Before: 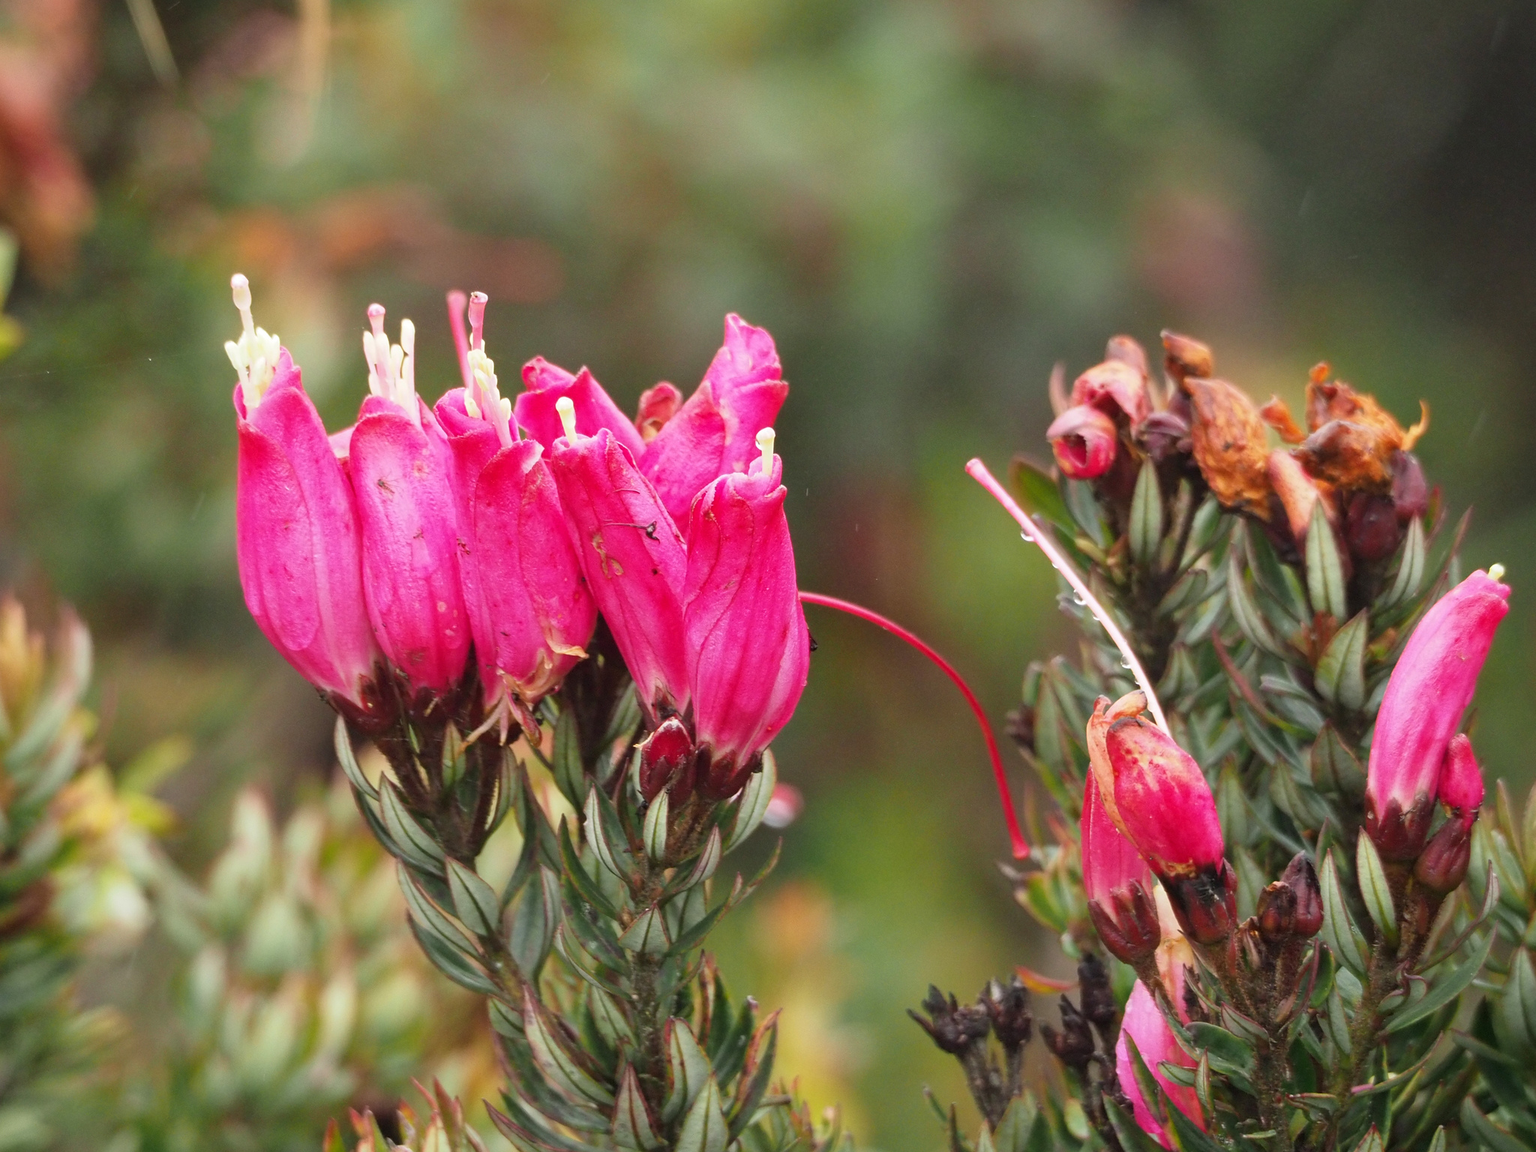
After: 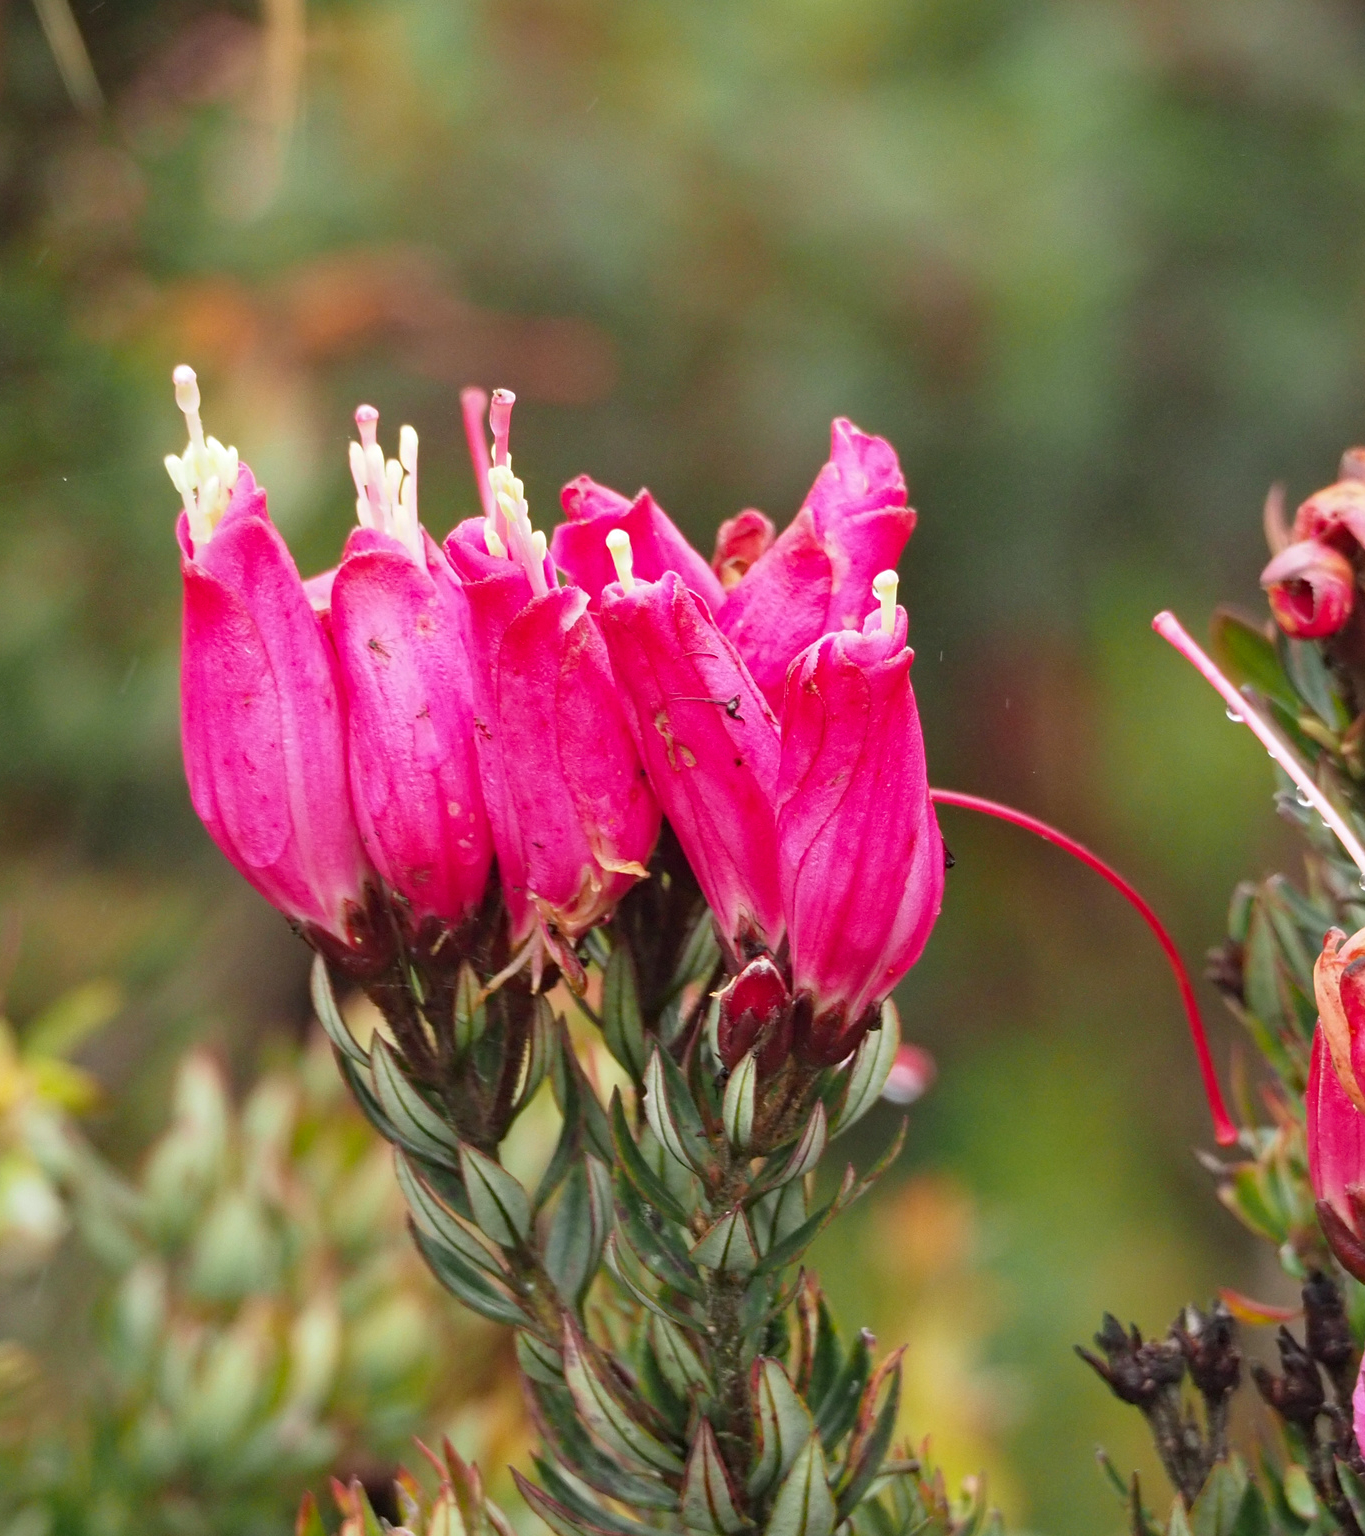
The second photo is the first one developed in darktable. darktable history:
crop and rotate: left 6.617%, right 26.717%
haze removal: compatibility mode true, adaptive false
